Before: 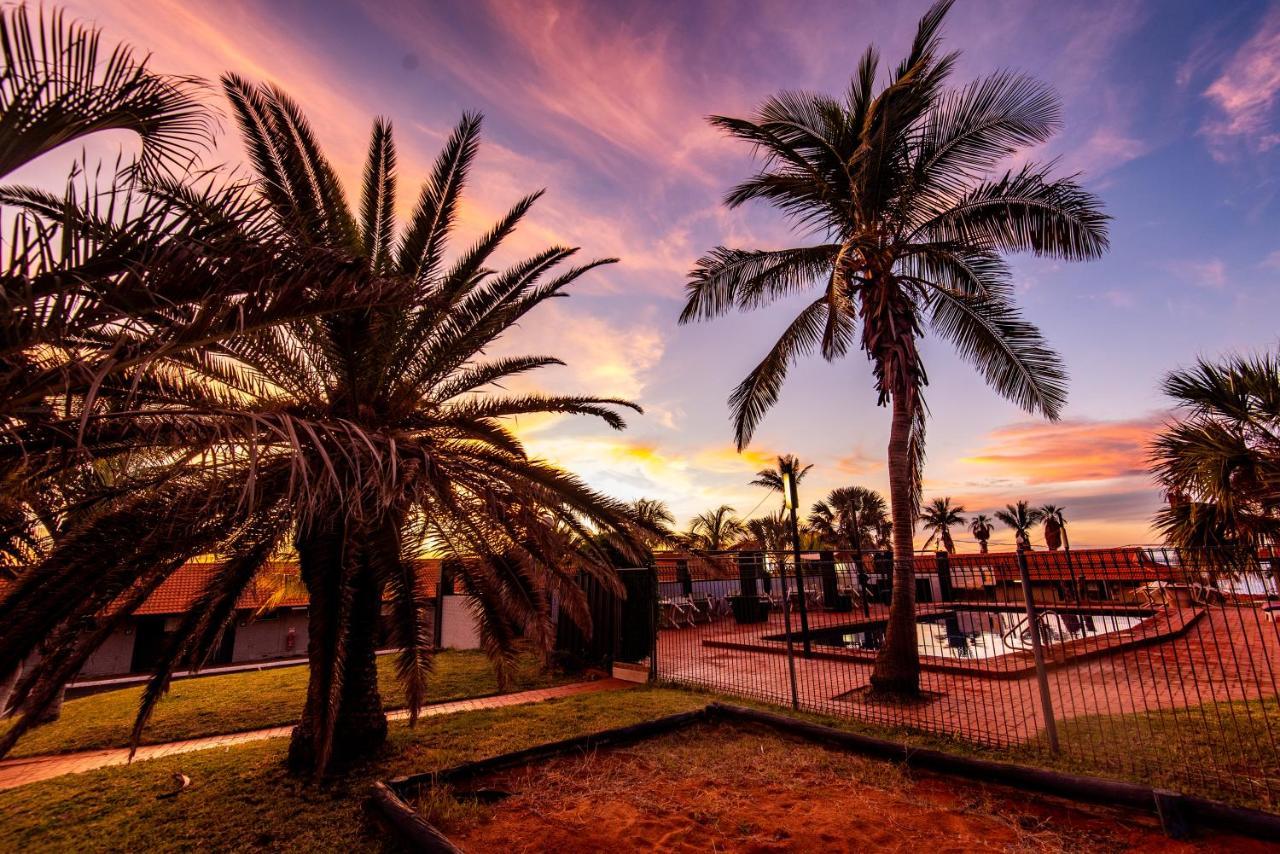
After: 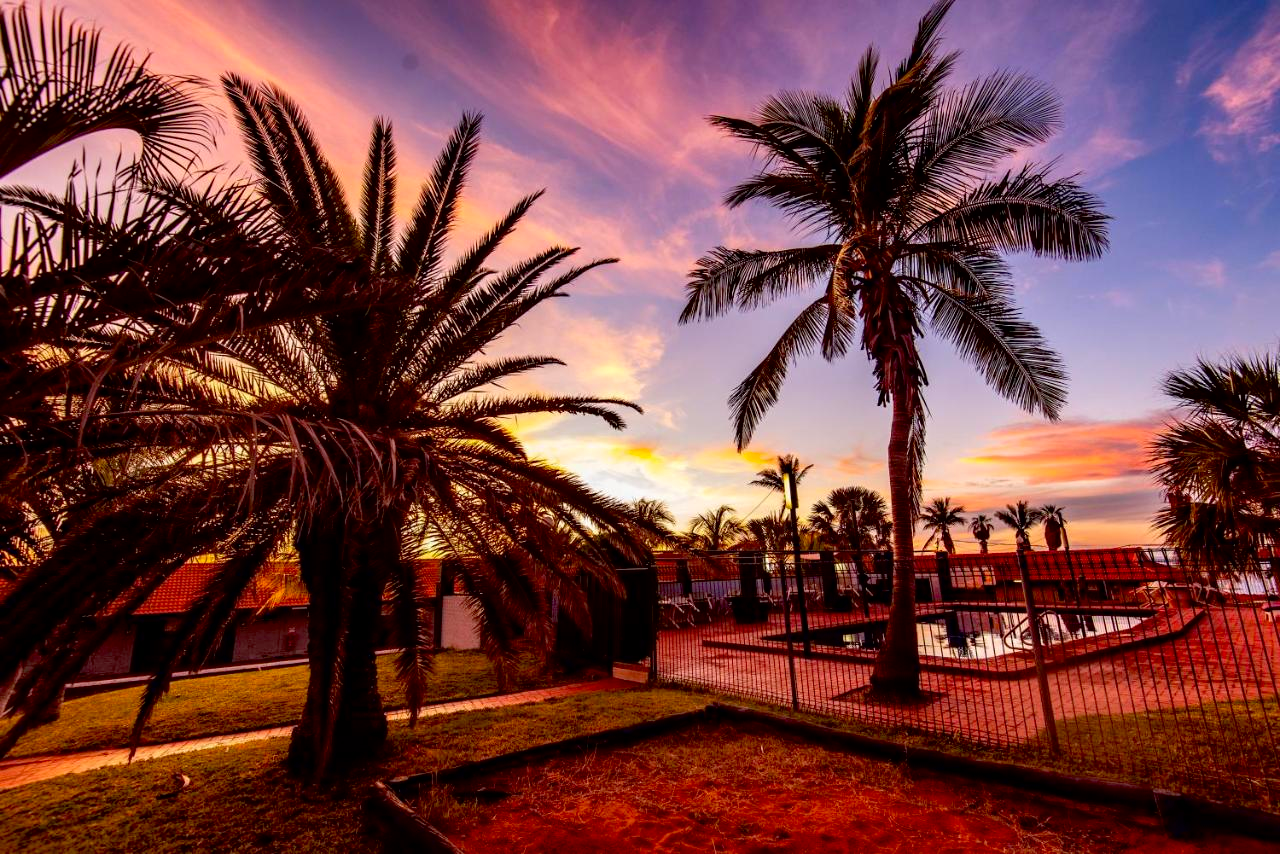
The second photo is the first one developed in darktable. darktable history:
exposure: black level correction 0.01, exposure 0.009 EV, compensate highlight preservation false
contrast brightness saturation: saturation 0.18
